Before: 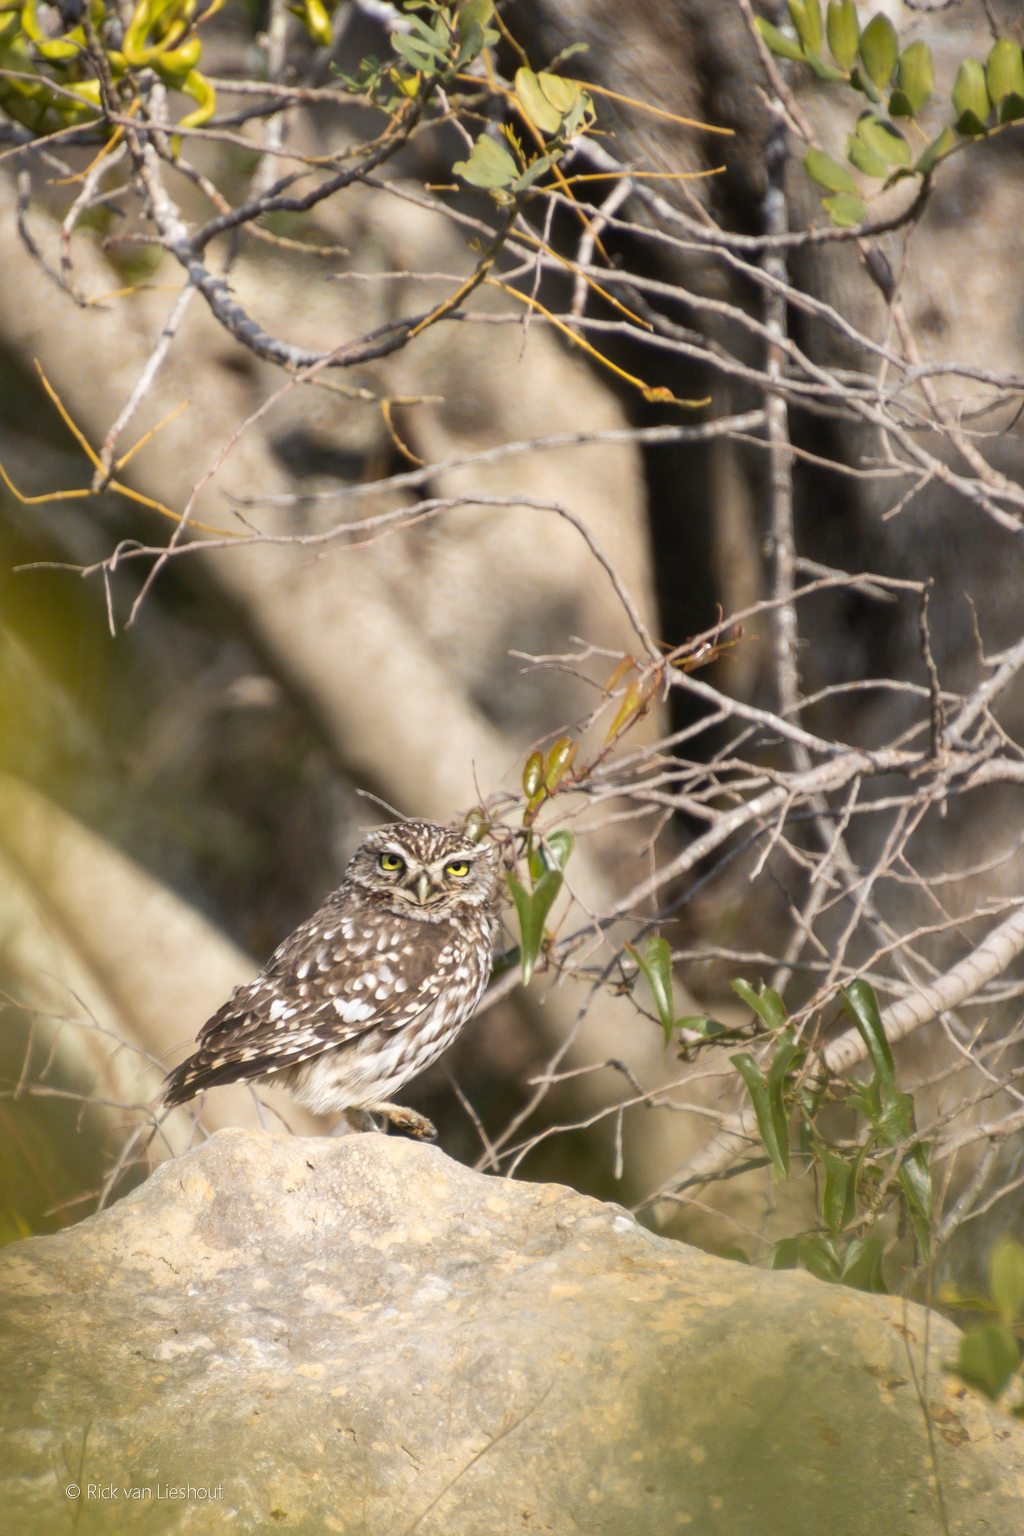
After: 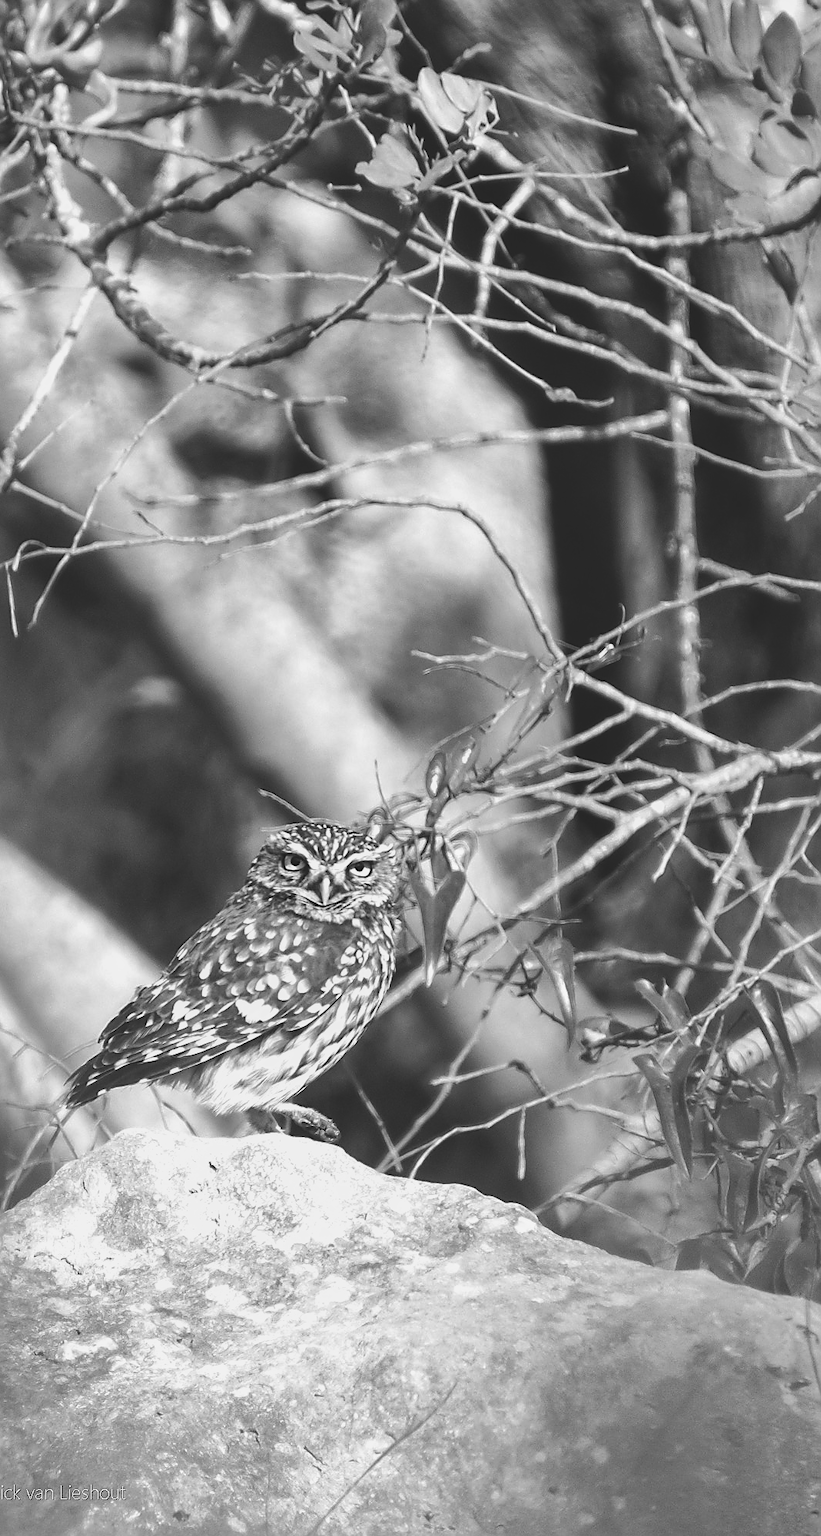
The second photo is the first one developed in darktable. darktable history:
white balance: red 0.974, blue 1.044
shadows and highlights: on, module defaults
color balance rgb: linear chroma grading › shadows 10%, linear chroma grading › highlights 10%, linear chroma grading › global chroma 15%, linear chroma grading › mid-tones 15%, perceptual saturation grading › global saturation 40%, perceptual saturation grading › highlights -25%, perceptual saturation grading › mid-tones 35%, perceptual saturation grading › shadows 35%, perceptual brilliance grading › global brilliance 11.29%, global vibrance 11.29%
exposure: black level correction -0.03, compensate highlight preservation false
sharpen: radius 1.4, amount 1.25, threshold 0.7
tone curve: curves: ch0 [(0, 0) (0.003, 0) (0.011, 0) (0.025, 0) (0.044, 0.006) (0.069, 0.024) (0.1, 0.038) (0.136, 0.052) (0.177, 0.08) (0.224, 0.112) (0.277, 0.145) (0.335, 0.206) (0.399, 0.284) (0.468, 0.372) (0.543, 0.477) (0.623, 0.593) (0.709, 0.717) (0.801, 0.815) (0.898, 0.92) (1, 1)], preserve colors none
monochrome: a -92.57, b 58.91
crop and rotate: left 9.597%, right 10.195%
